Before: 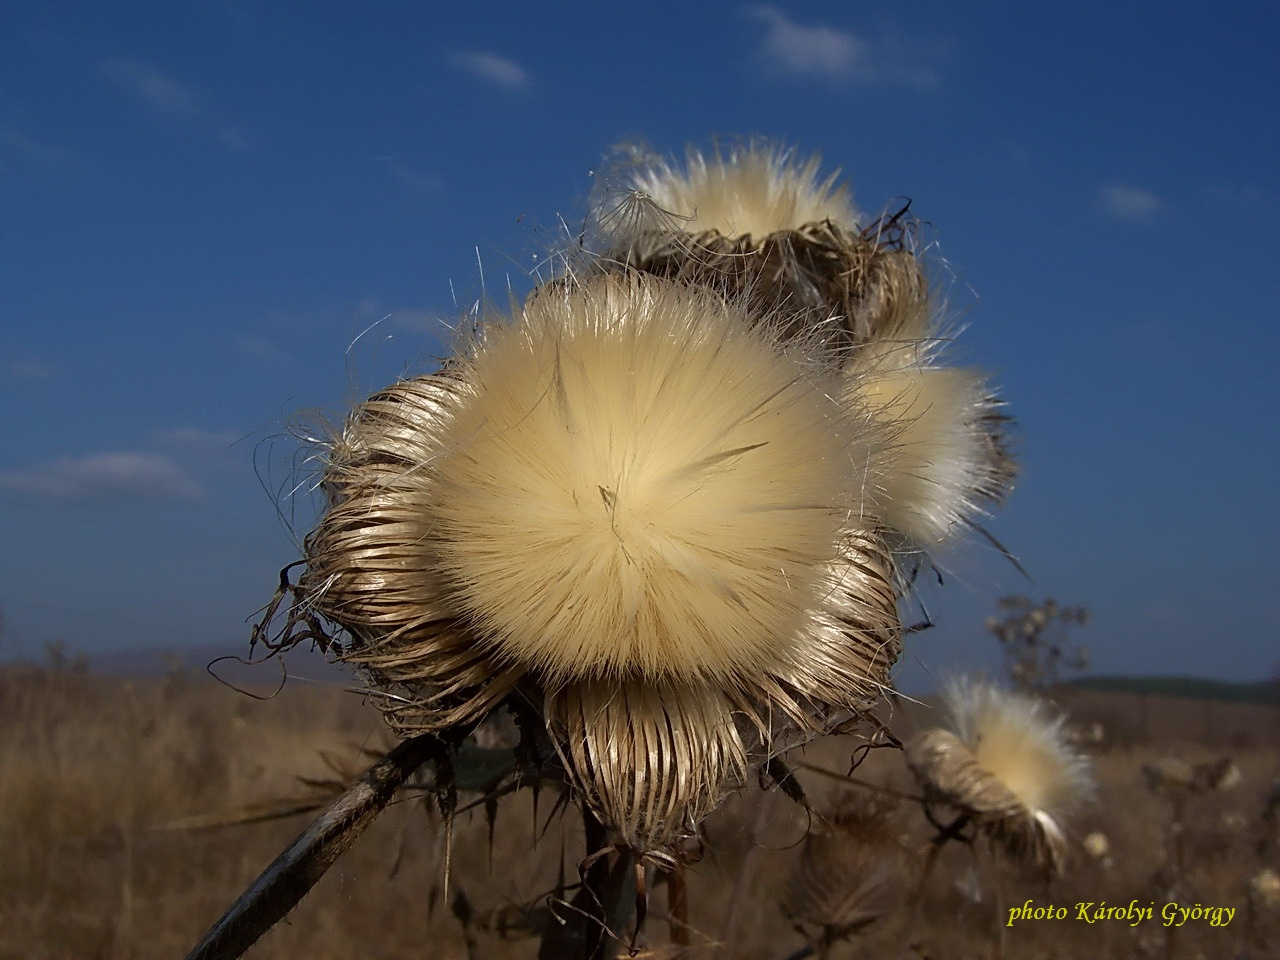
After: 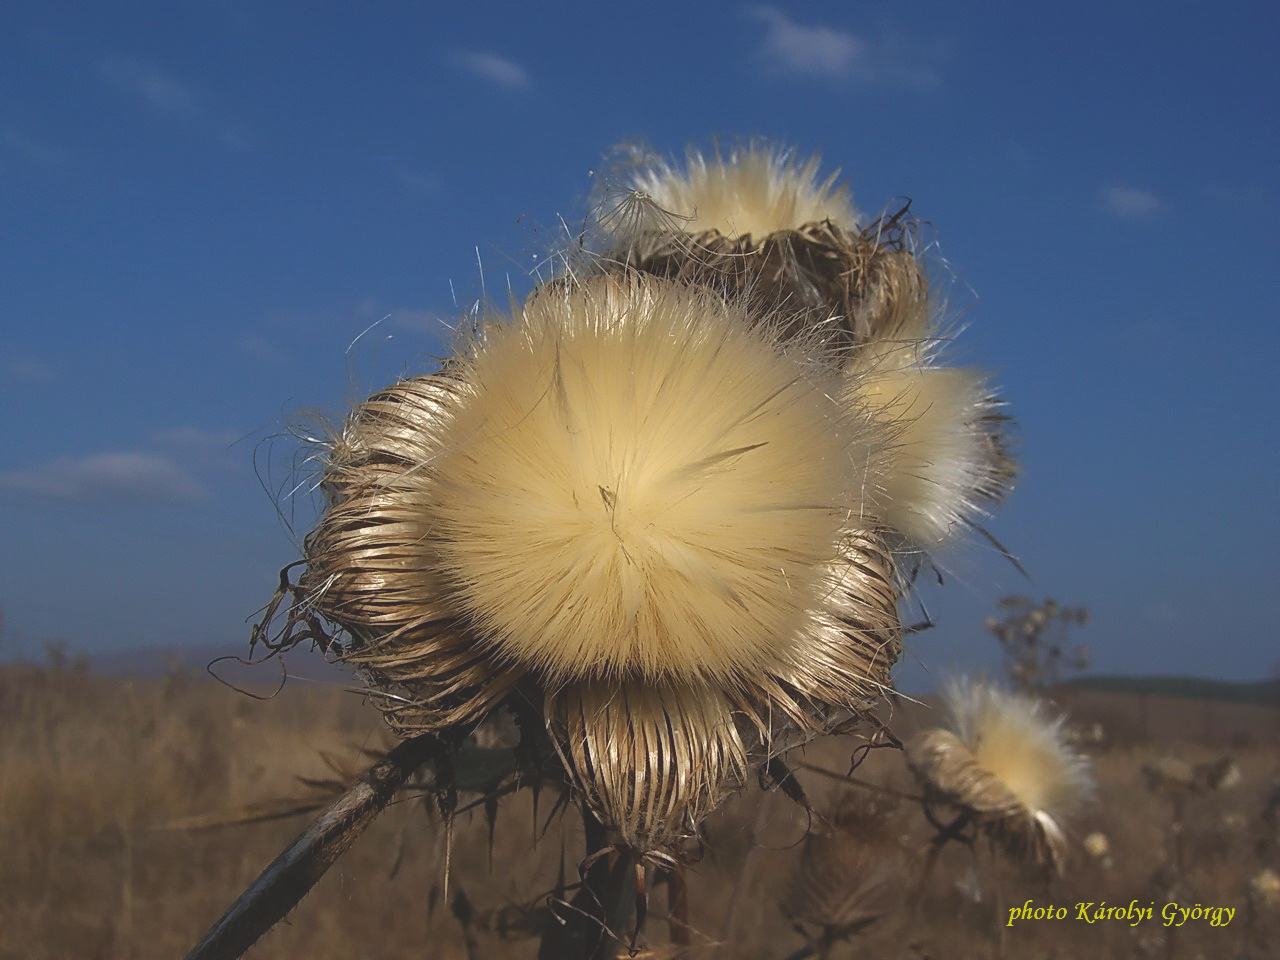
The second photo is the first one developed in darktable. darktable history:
color balance rgb: shadows lift › hue 85.03°, global offset › luminance 1.999%, perceptual saturation grading › global saturation 0.917%, perceptual brilliance grading › global brilliance 2.533%, perceptual brilliance grading › highlights -3.227%, perceptual brilliance grading › shadows 3.388%, global vibrance 20%
